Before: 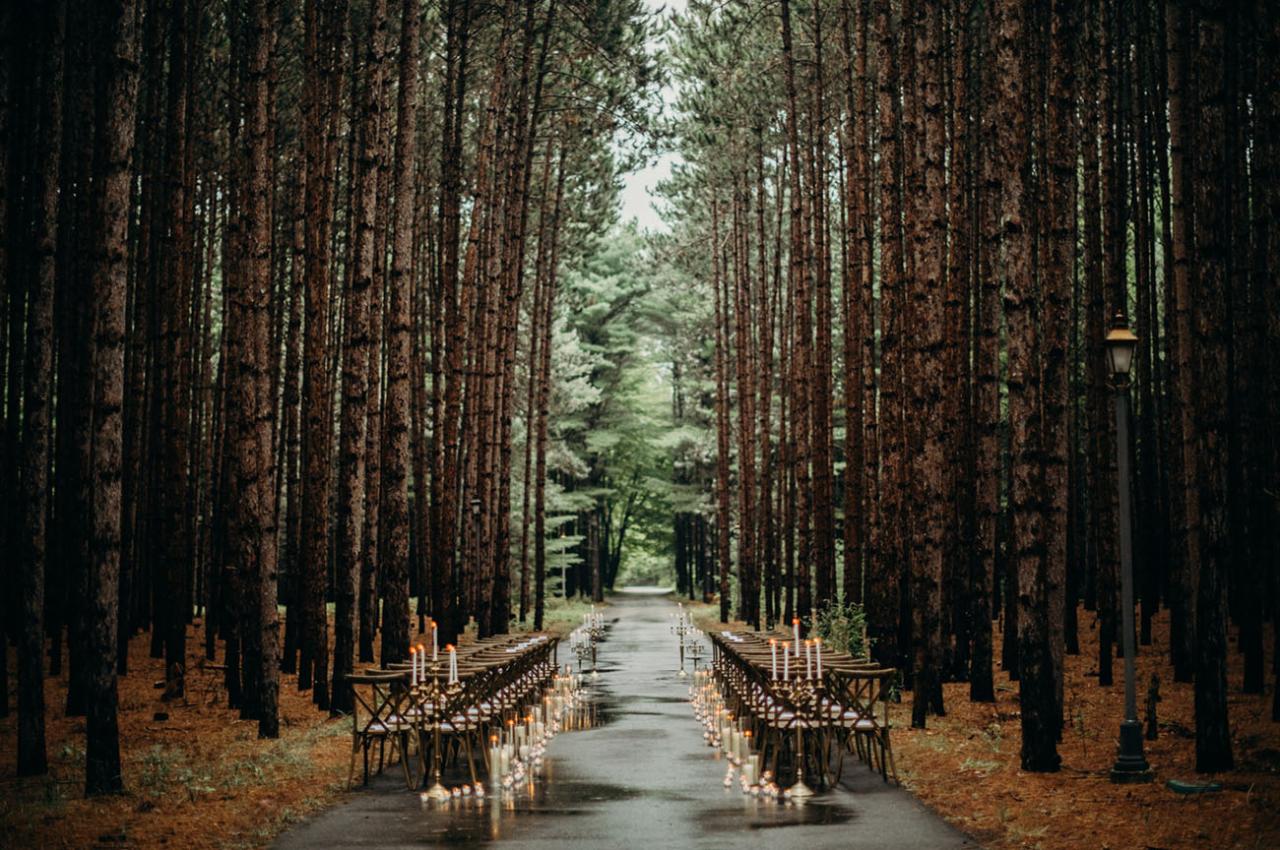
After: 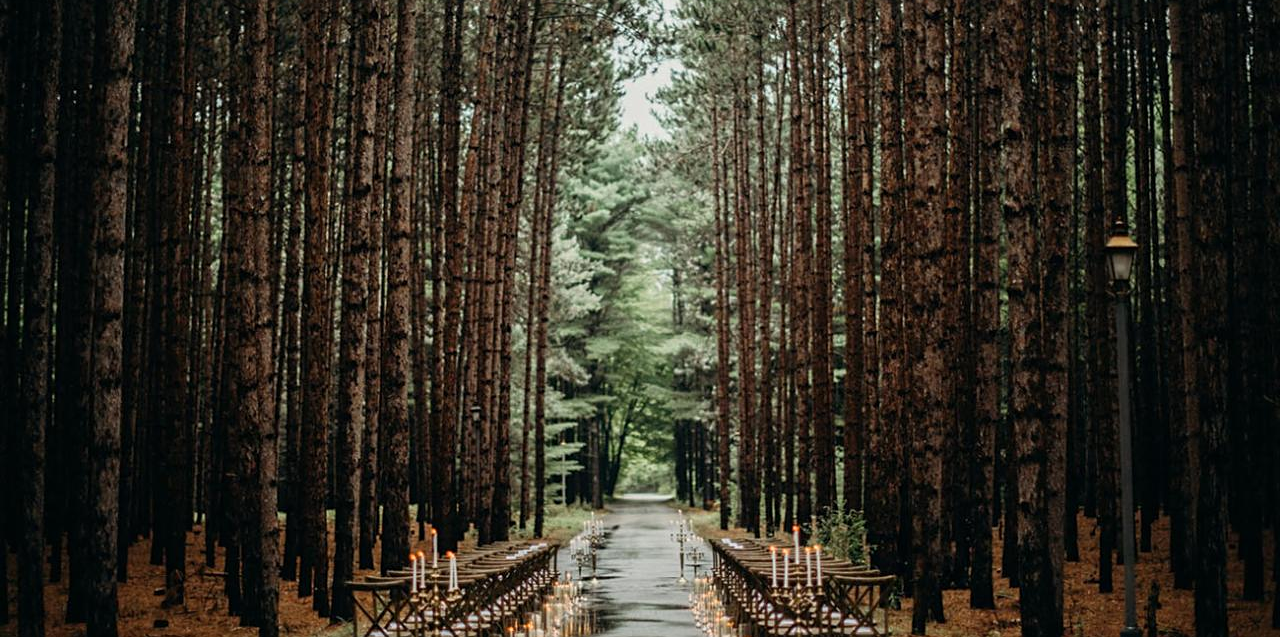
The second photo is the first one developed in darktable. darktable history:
sharpen: amount 0.2
crop: top 11.038%, bottom 13.962%
